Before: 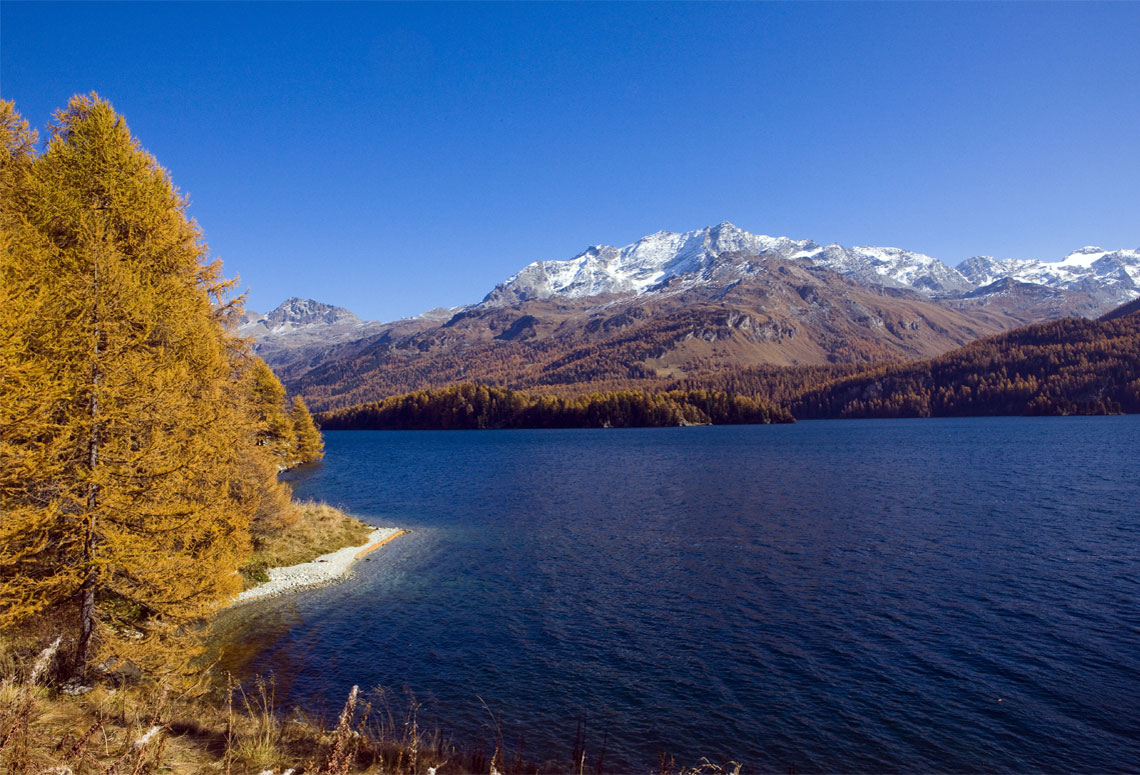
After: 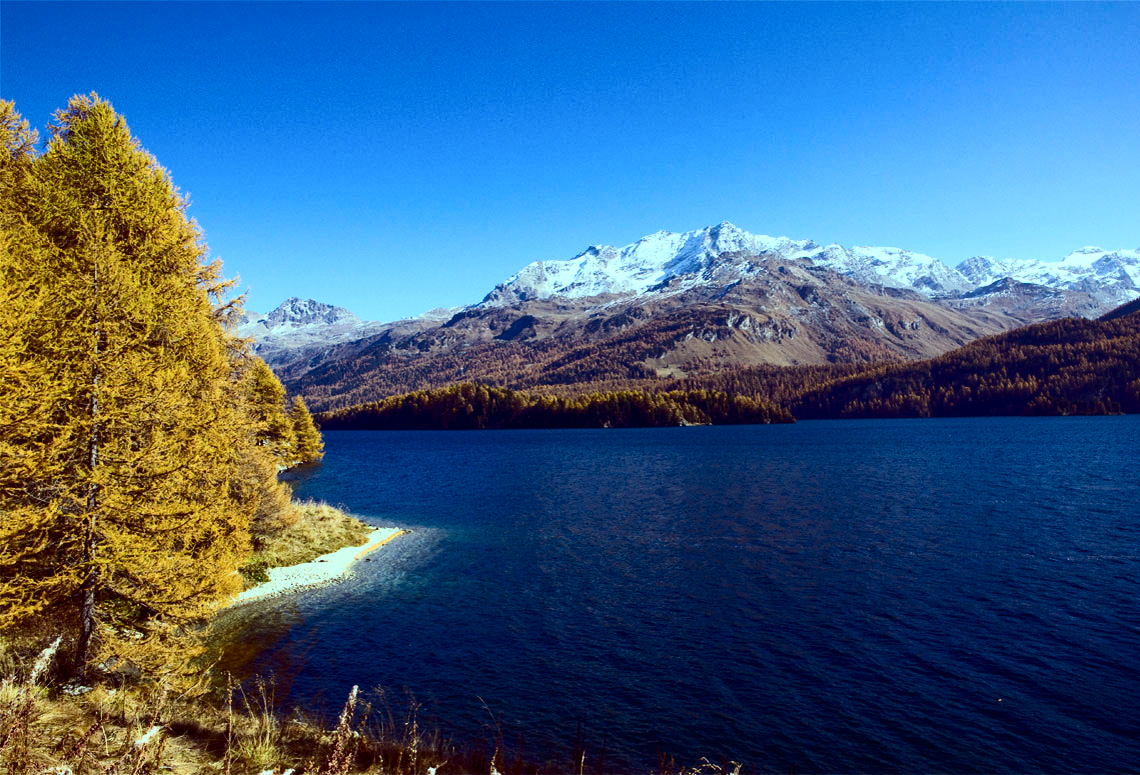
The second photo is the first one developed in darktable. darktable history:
contrast brightness saturation: contrast 0.28
color balance: mode lift, gamma, gain (sRGB), lift [0.997, 0.979, 1.021, 1.011], gamma [1, 1.084, 0.916, 0.998], gain [1, 0.87, 1.13, 1.101], contrast 4.55%, contrast fulcrum 38.24%, output saturation 104.09%
